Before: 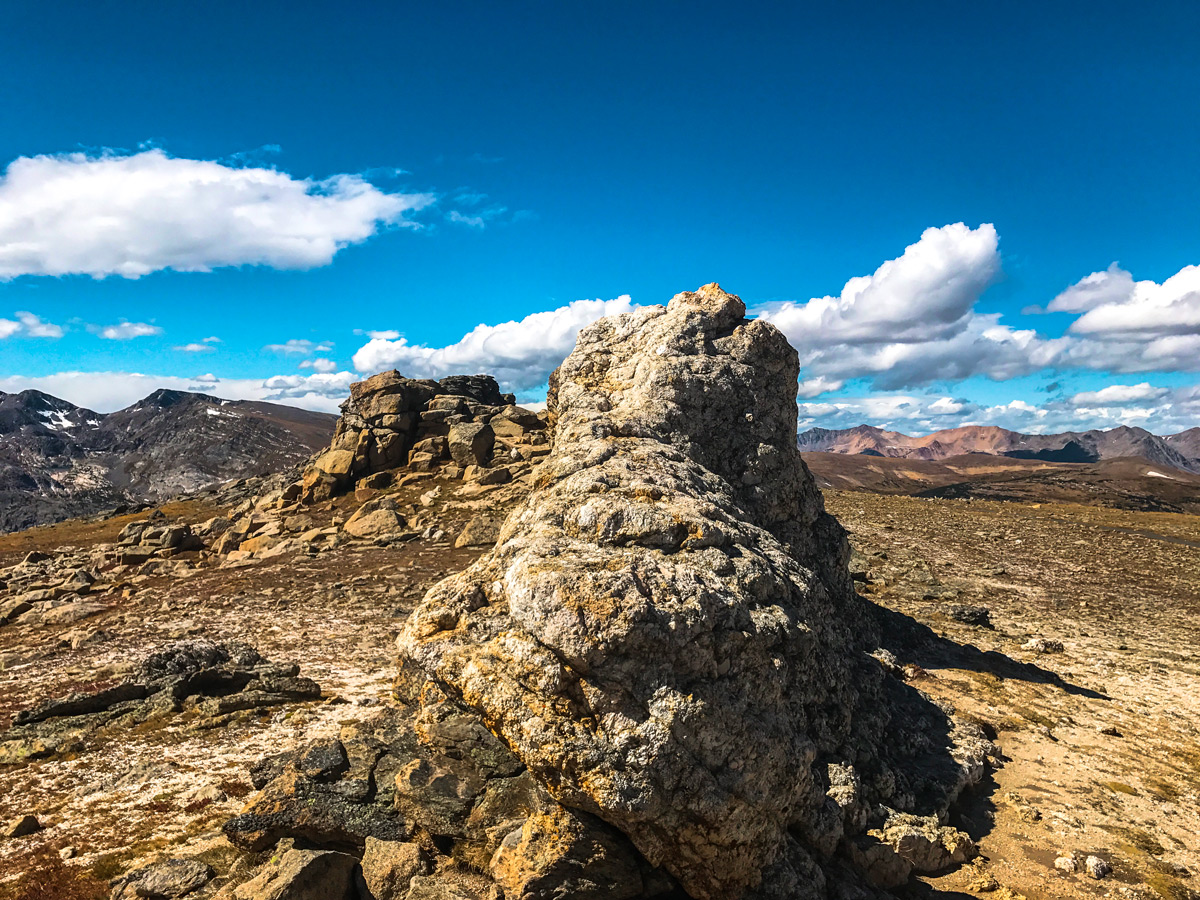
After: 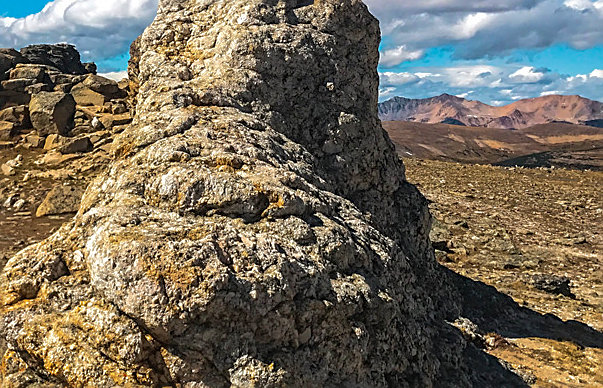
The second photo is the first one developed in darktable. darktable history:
sharpen: on, module defaults
shadows and highlights: shadows 39.38, highlights -59.93
crop: left 34.995%, top 36.8%, right 14.678%, bottom 20.053%
